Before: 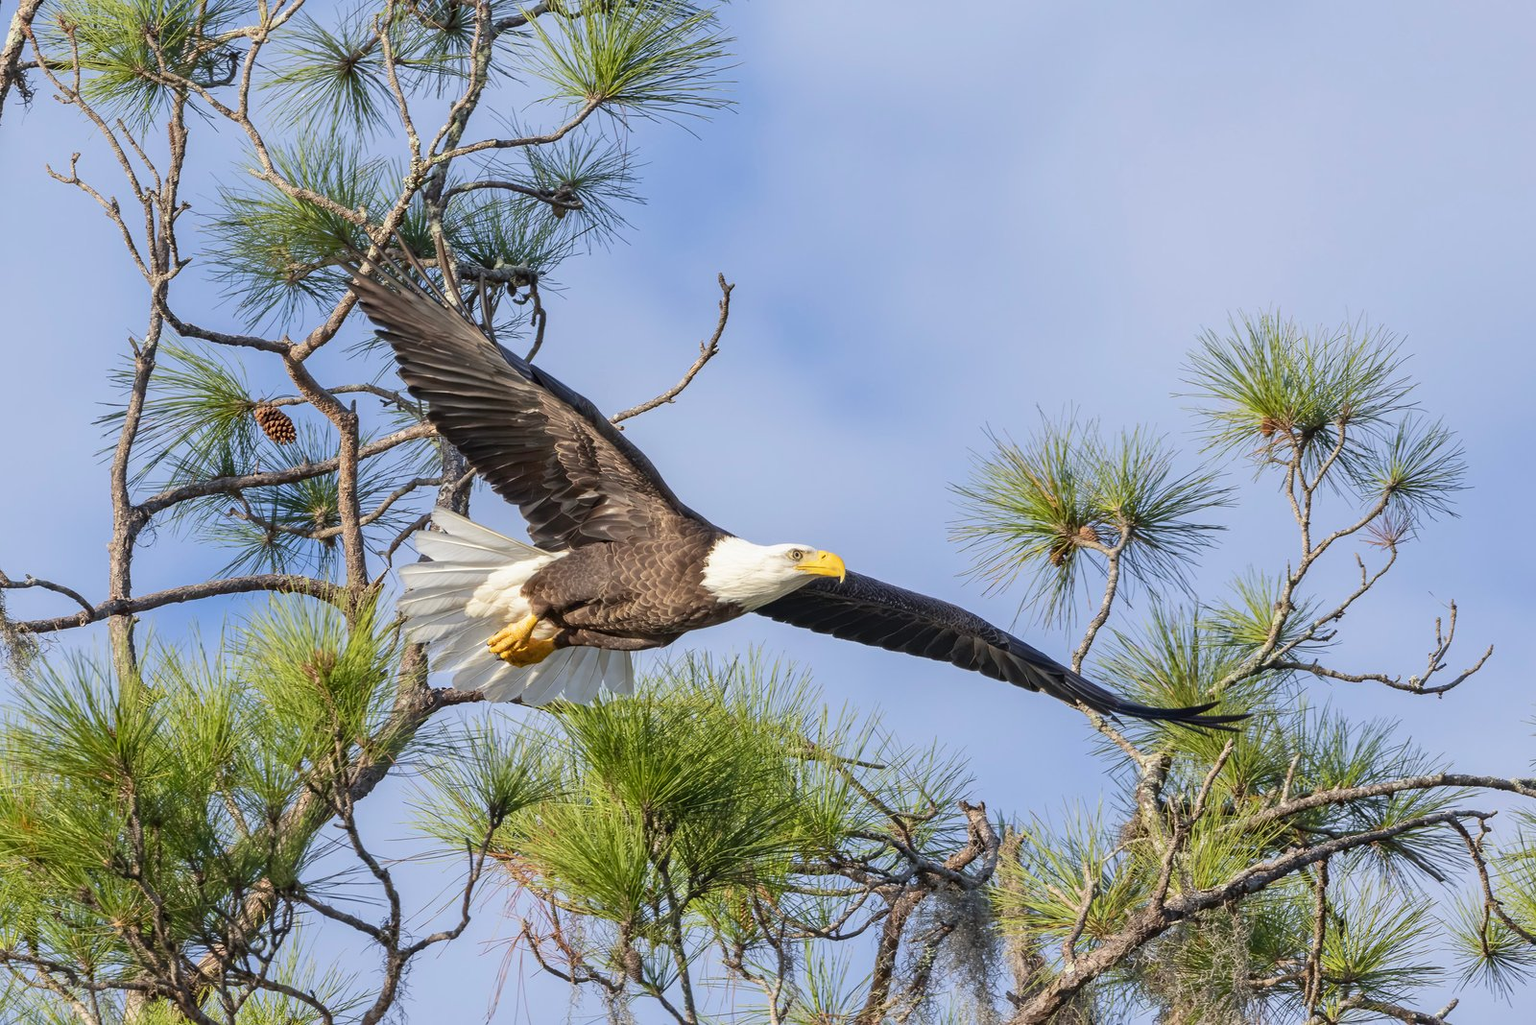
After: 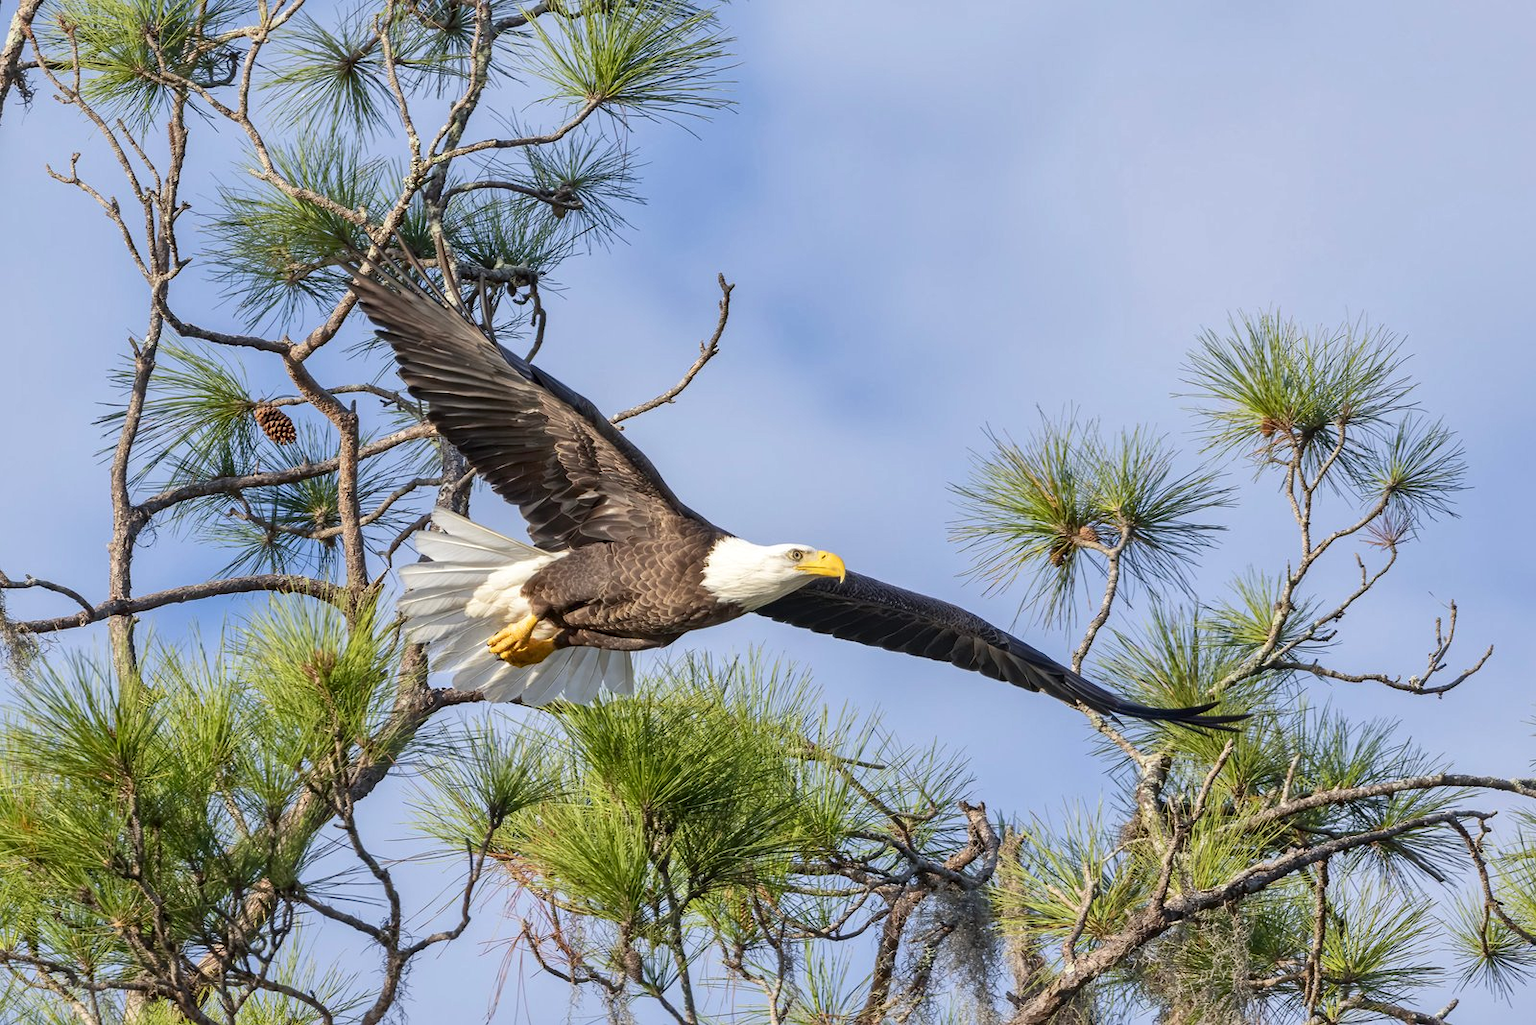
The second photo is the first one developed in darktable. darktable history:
local contrast: mode bilateral grid, contrast 21, coarseness 50, detail 129%, midtone range 0.2
